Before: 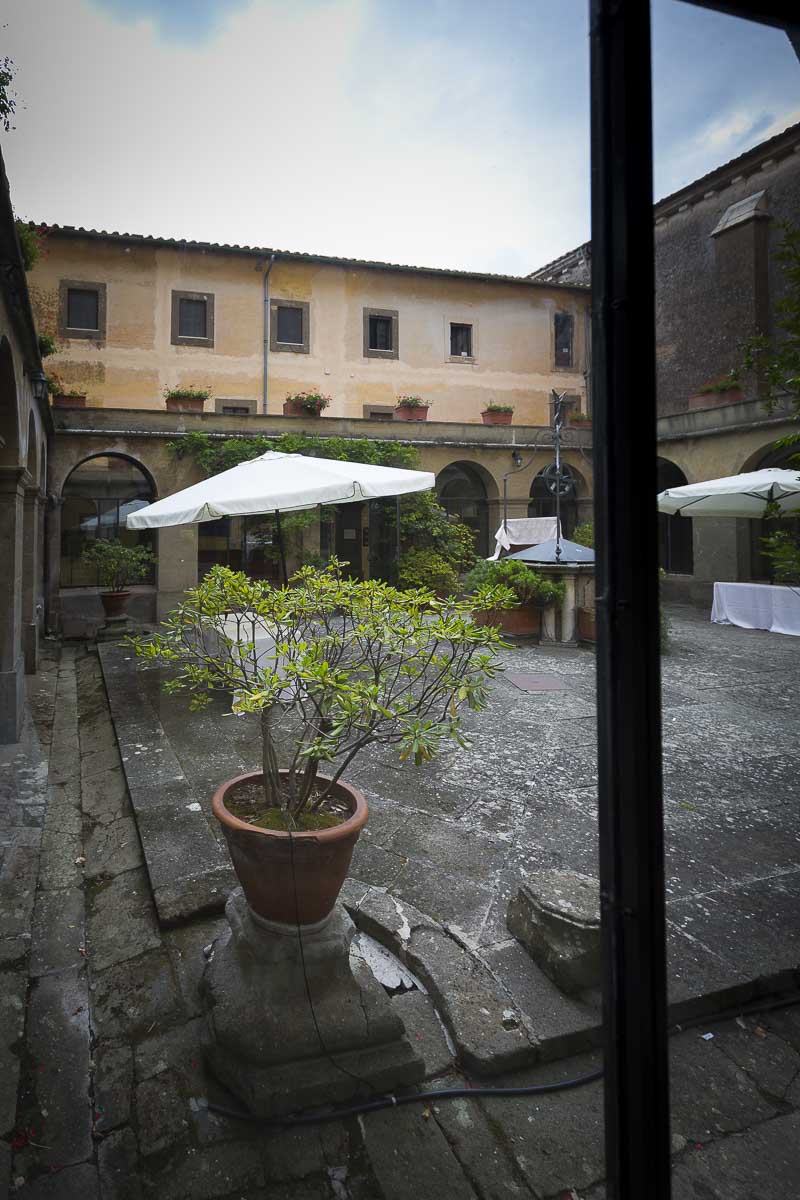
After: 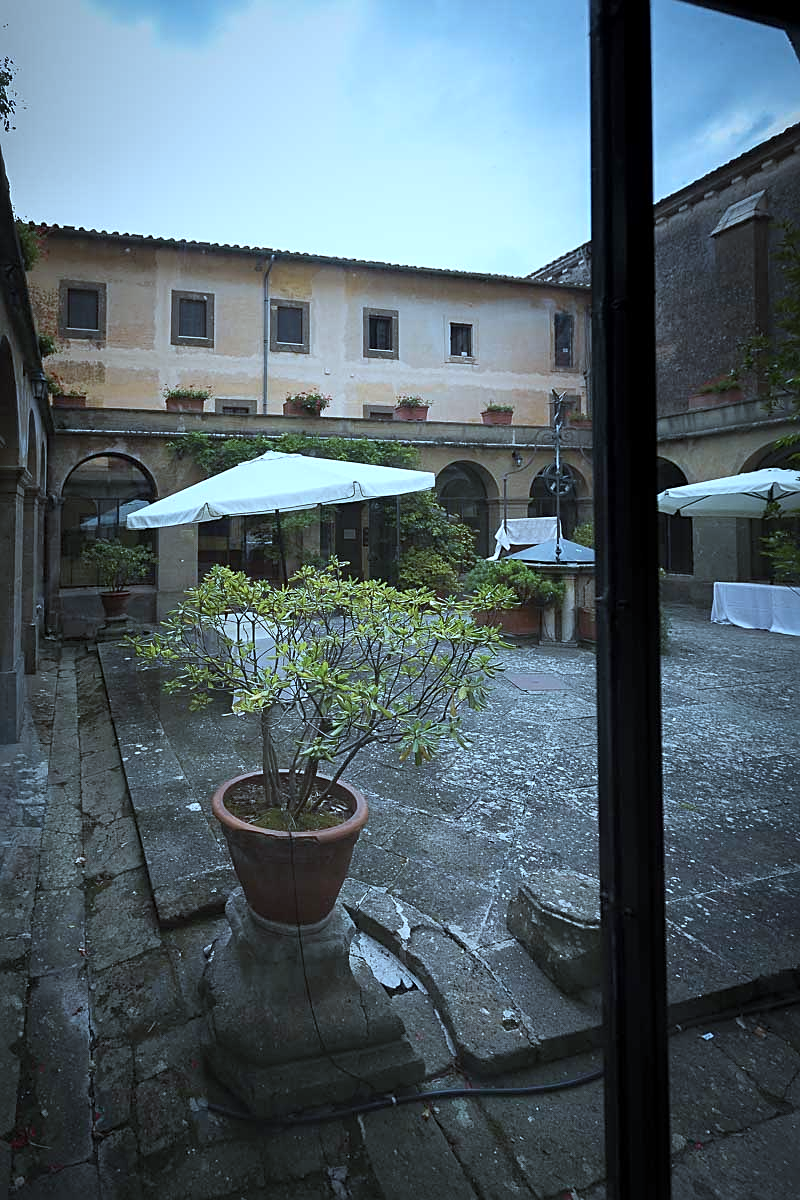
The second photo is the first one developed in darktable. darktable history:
contrast brightness saturation: saturation -0.067
sharpen: on, module defaults
color correction: highlights a* -9.24, highlights b* -23.61
tone equalizer: on, module defaults
